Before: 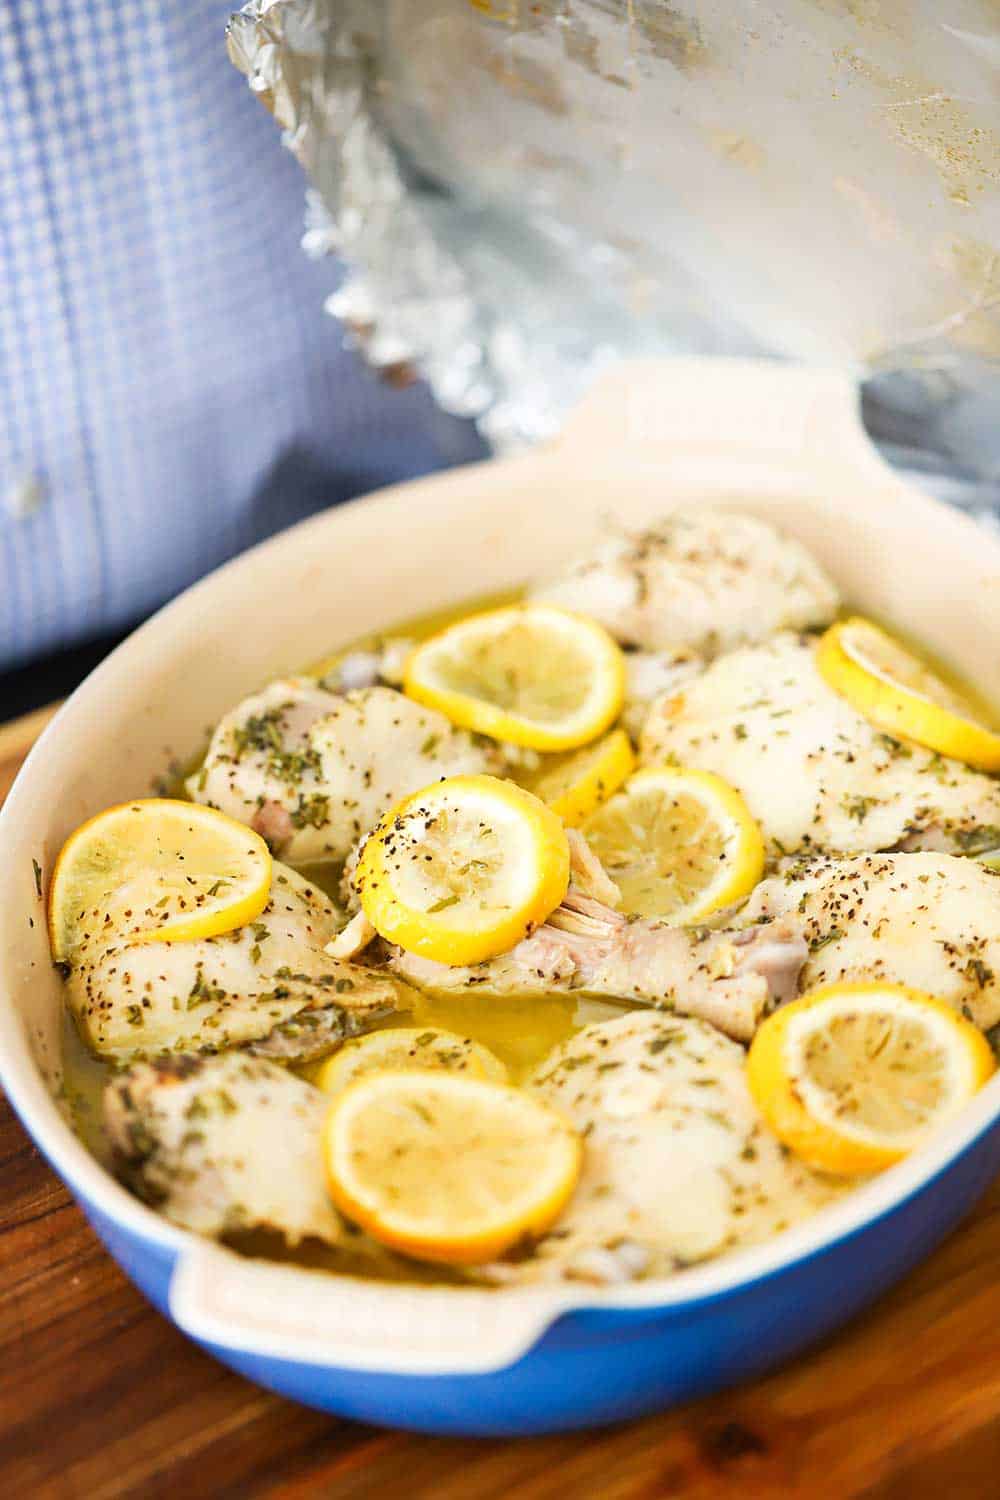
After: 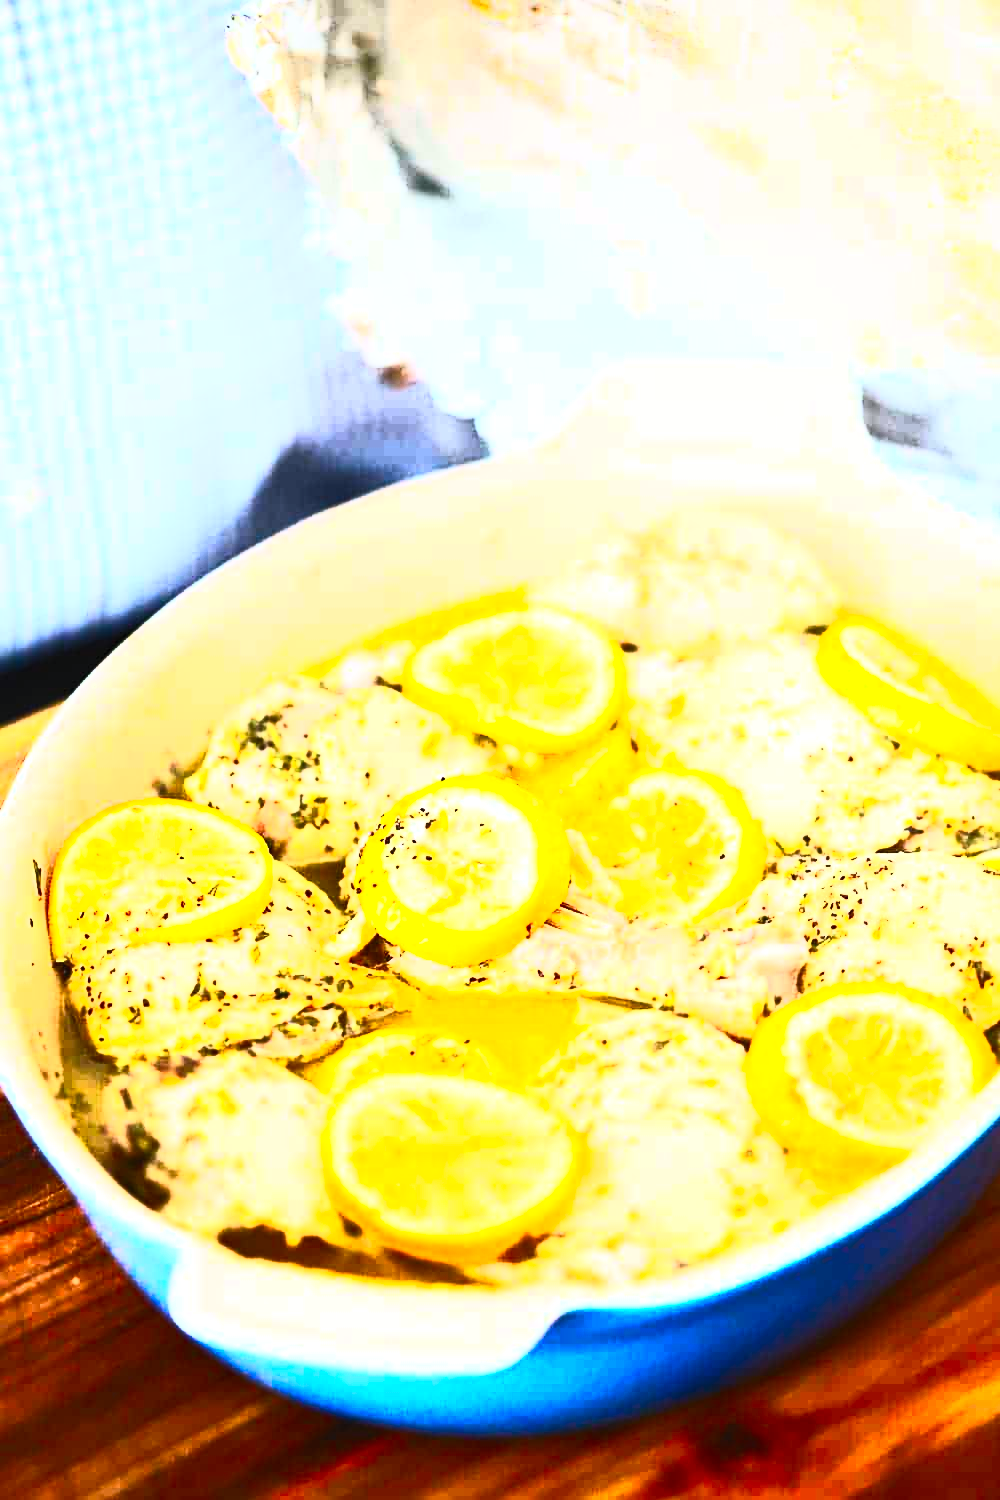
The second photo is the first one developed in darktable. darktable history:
contrast brightness saturation: contrast 0.832, brightness 0.584, saturation 0.602
tone equalizer: -8 EV -0.752 EV, -7 EV -0.678 EV, -6 EV -0.564 EV, -5 EV -0.372 EV, -3 EV 0.398 EV, -2 EV 0.6 EV, -1 EV 0.675 EV, +0 EV 0.724 EV, edges refinement/feathering 500, mask exposure compensation -1.57 EV, preserve details no
color correction: highlights a* -0.127, highlights b* -5.86, shadows a* -0.124, shadows b* -0.105
exposure: compensate highlight preservation false
